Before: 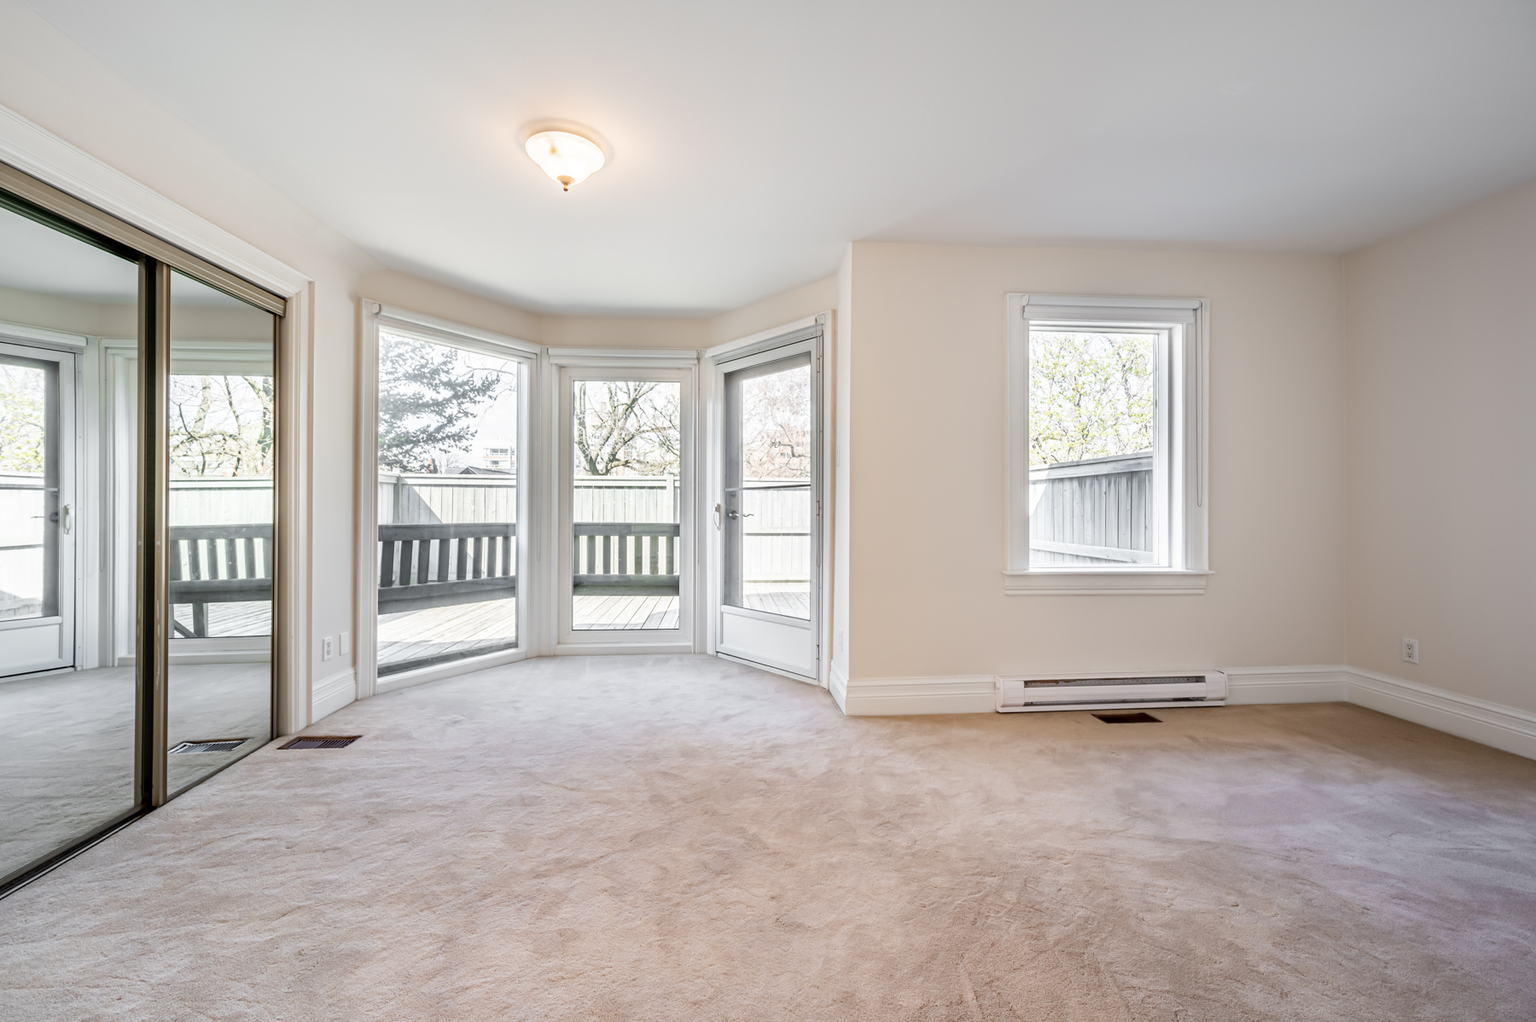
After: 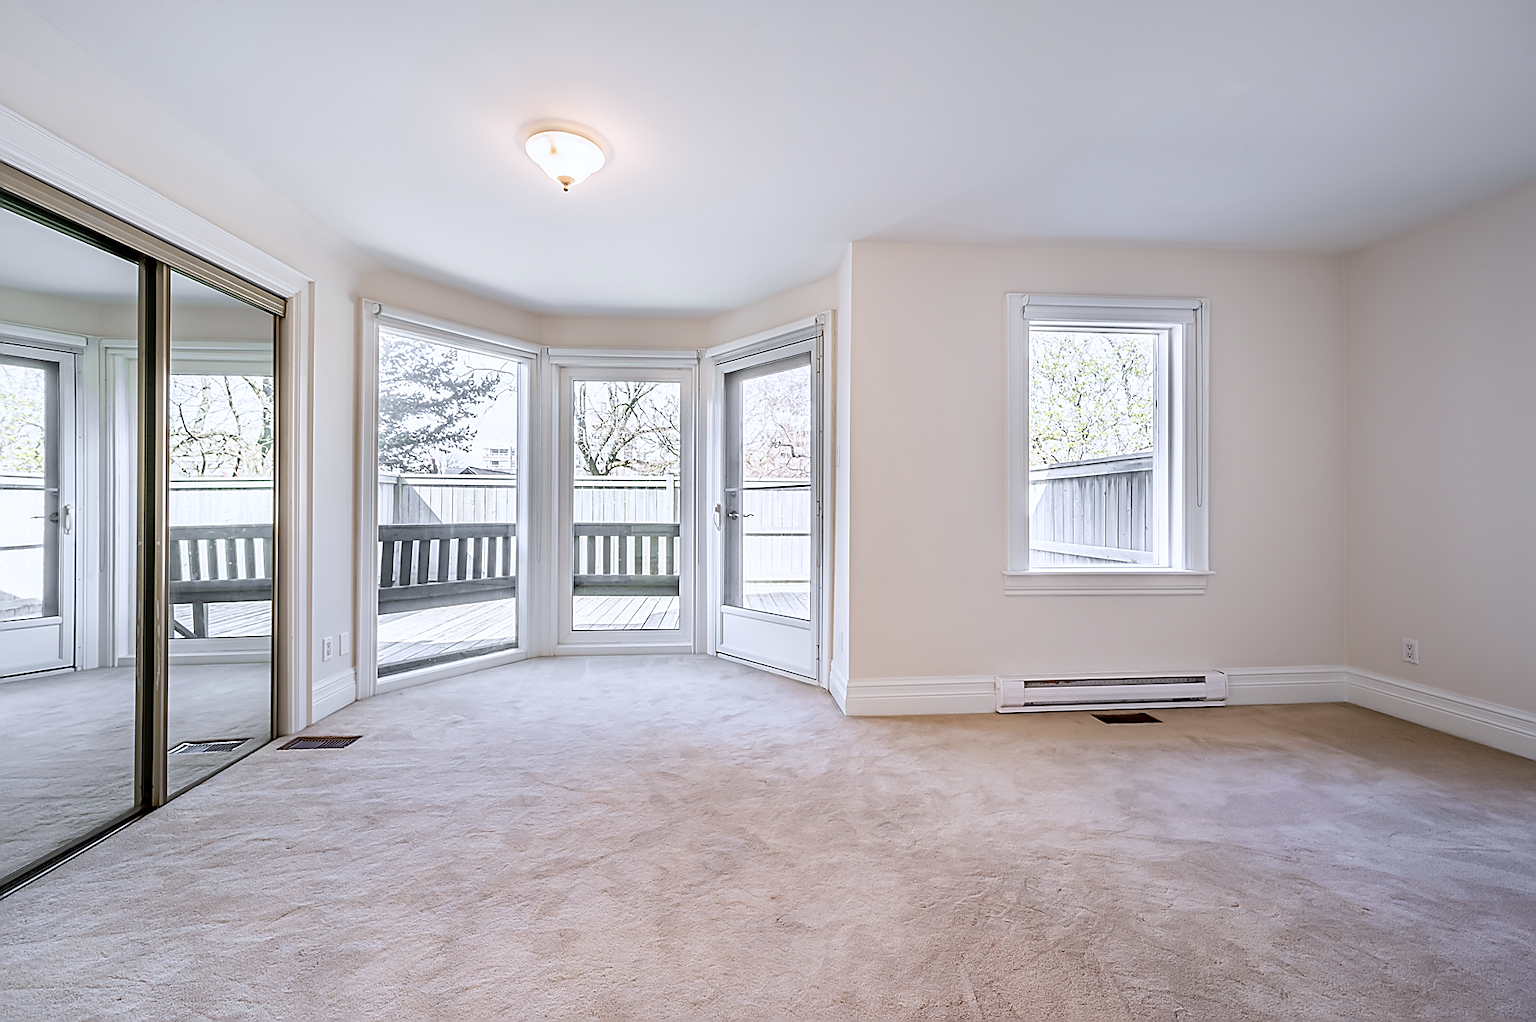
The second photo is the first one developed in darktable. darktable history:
white balance: red 0.984, blue 1.059
sharpen: radius 1.4, amount 1.25, threshold 0.7
